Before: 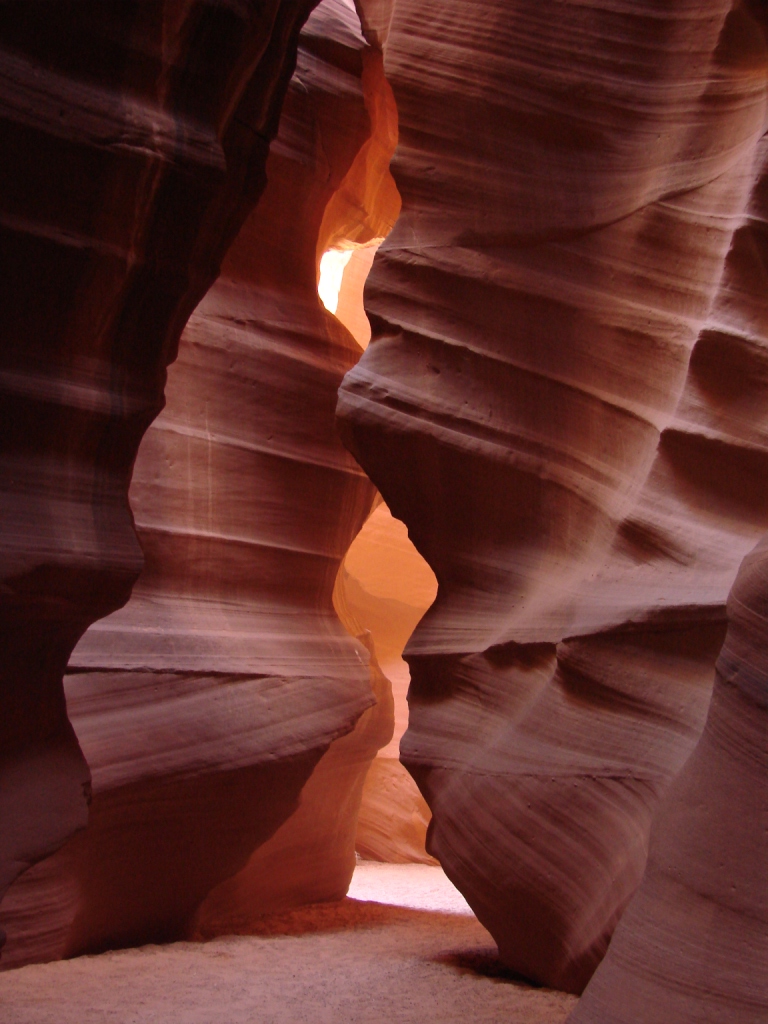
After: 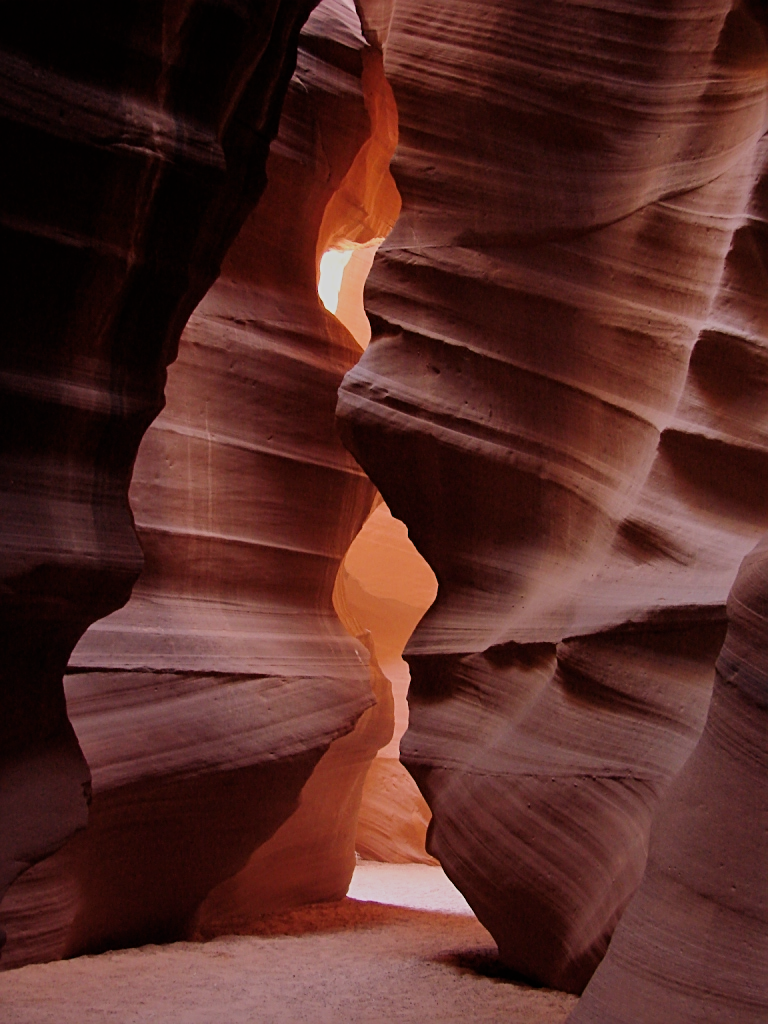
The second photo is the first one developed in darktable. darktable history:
filmic rgb: black relative exposure -7.65 EV, white relative exposure 4.56 EV, hardness 3.61
sharpen: amount 0.575
